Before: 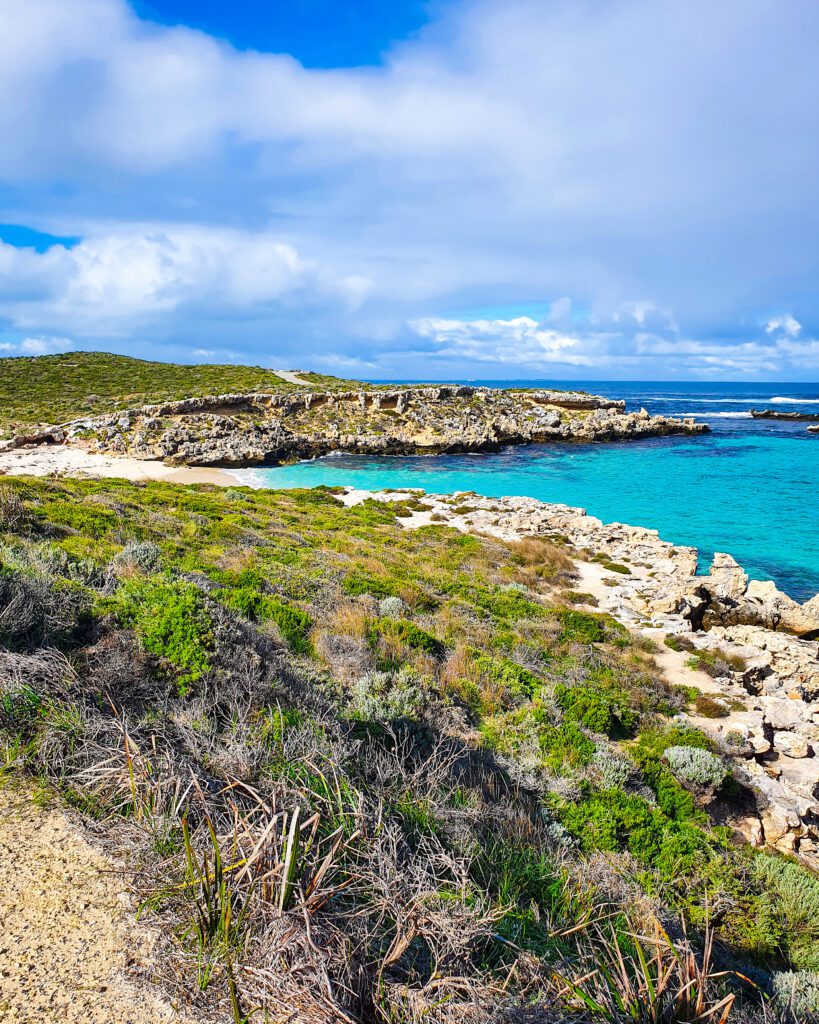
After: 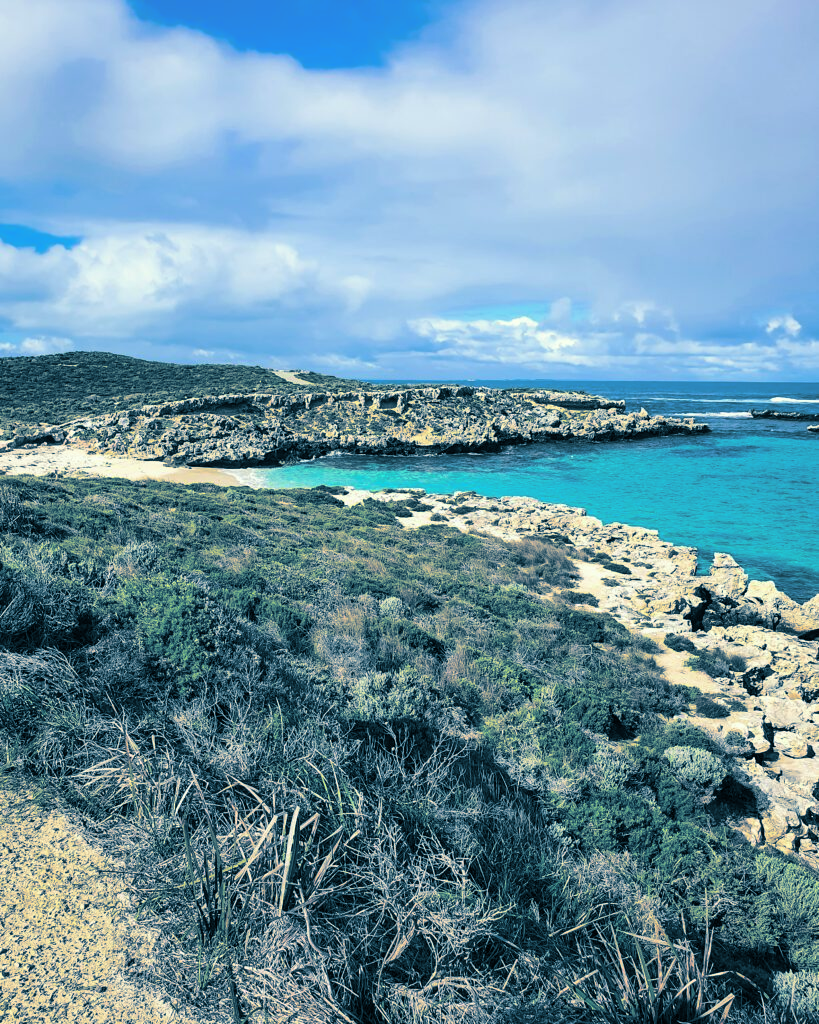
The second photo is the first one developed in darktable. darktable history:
color correction: highlights a* -4.28, highlights b* 6.53
split-toning: shadows › hue 212.4°, balance -70
